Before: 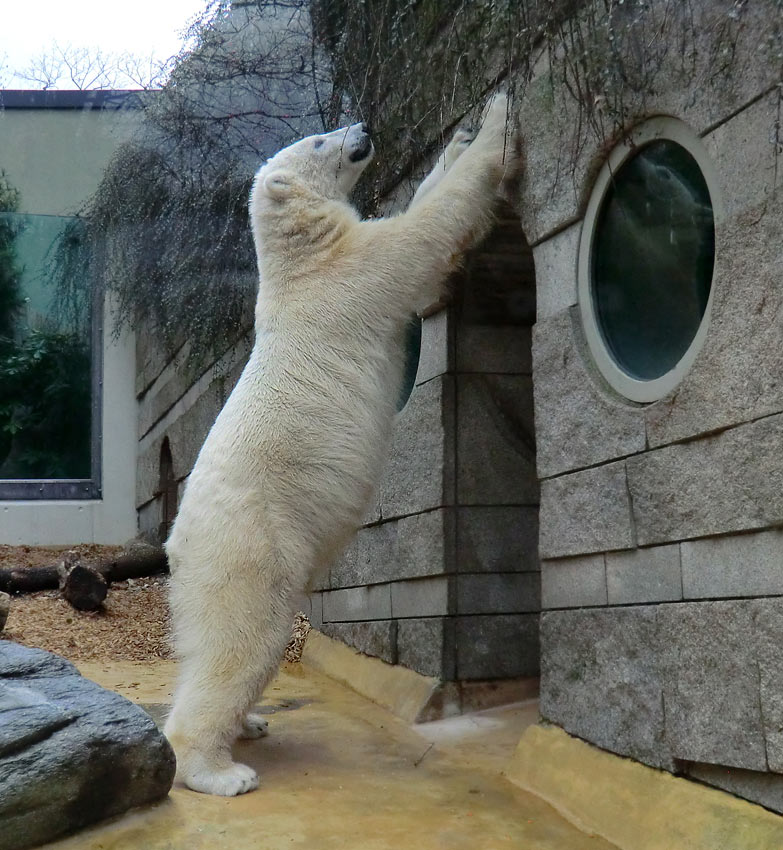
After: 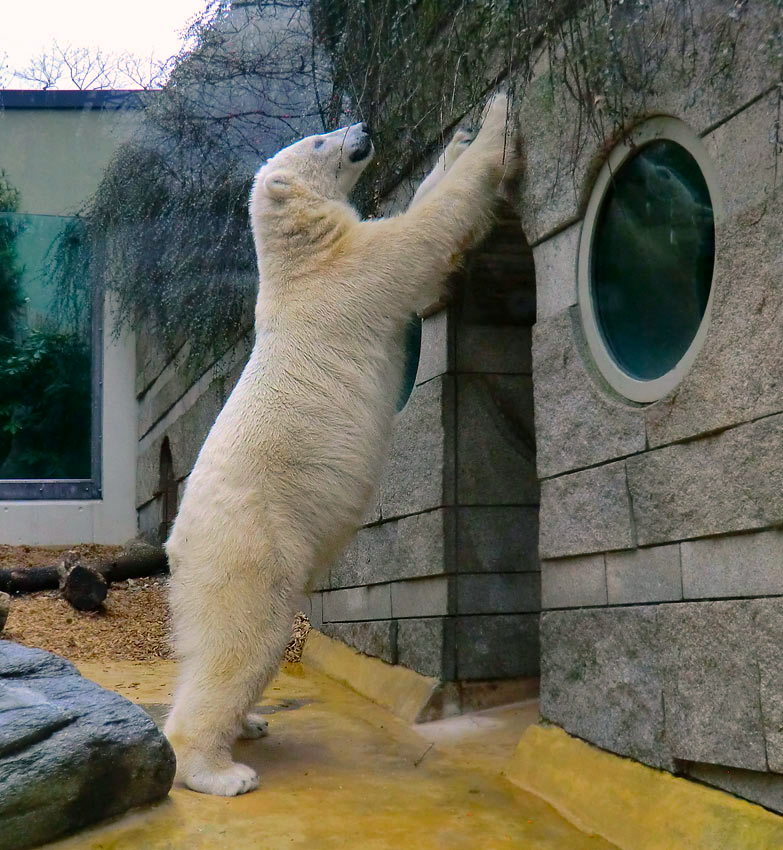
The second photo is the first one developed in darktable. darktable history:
color balance rgb: shadows lift › chroma 2.654%, shadows lift › hue 188.98°, perceptual saturation grading › global saturation 29.739%, global vibrance 23.377%
shadows and highlights: shadows 20.8, highlights -81.37, soften with gaussian
color correction: highlights a* 8.02, highlights b* 4.2
